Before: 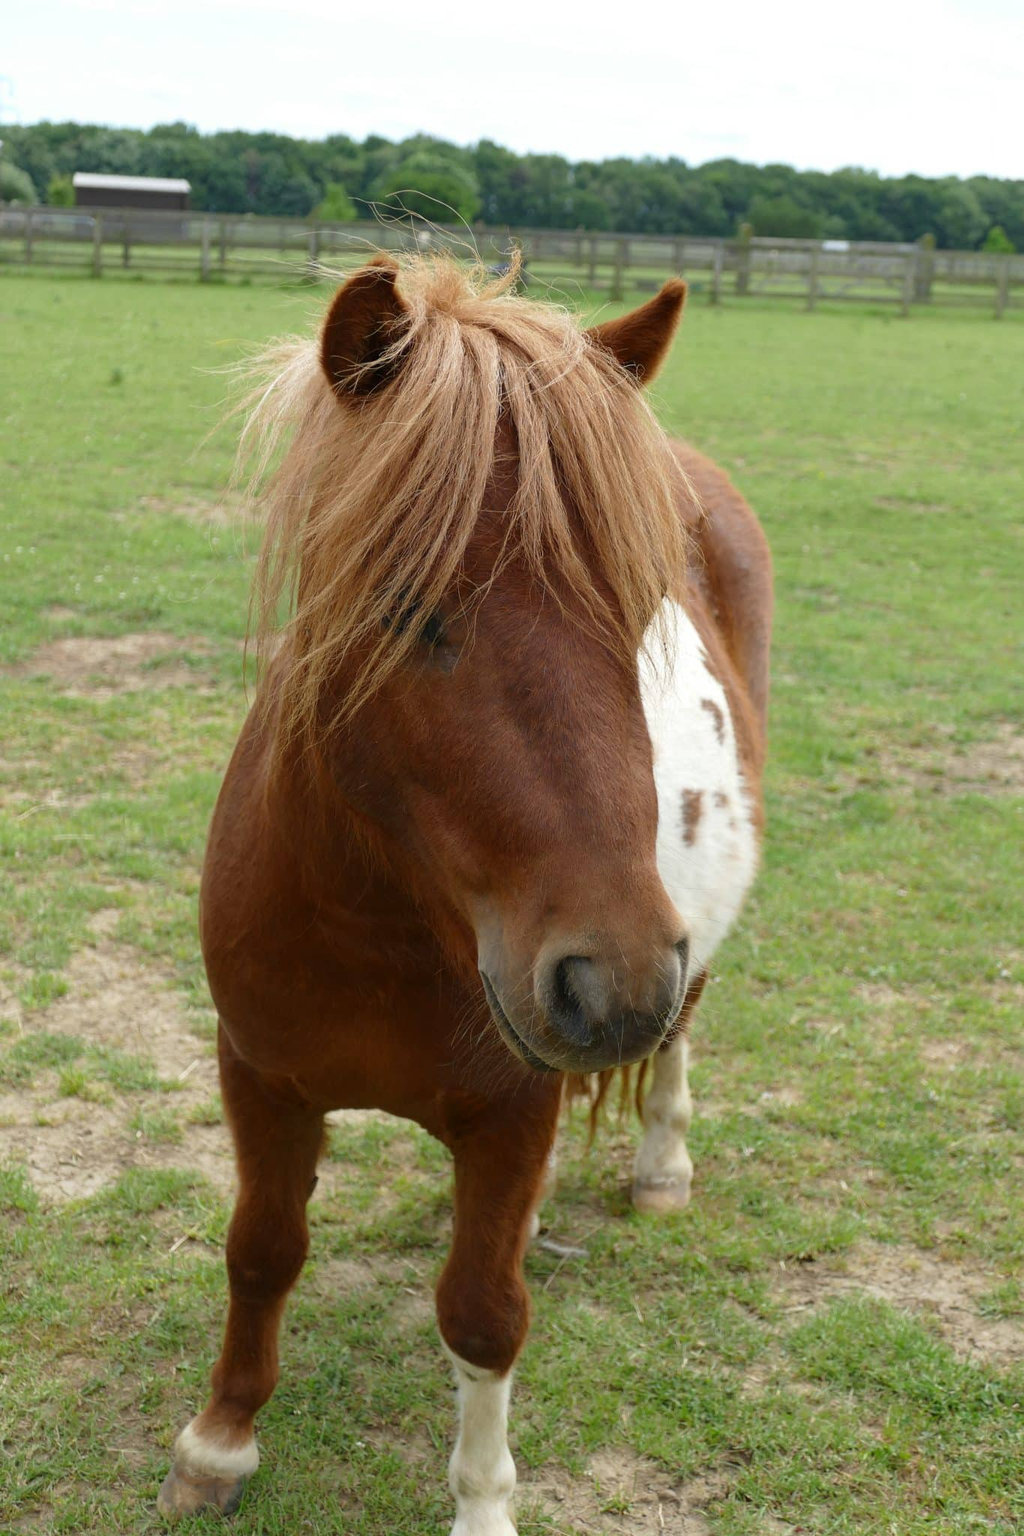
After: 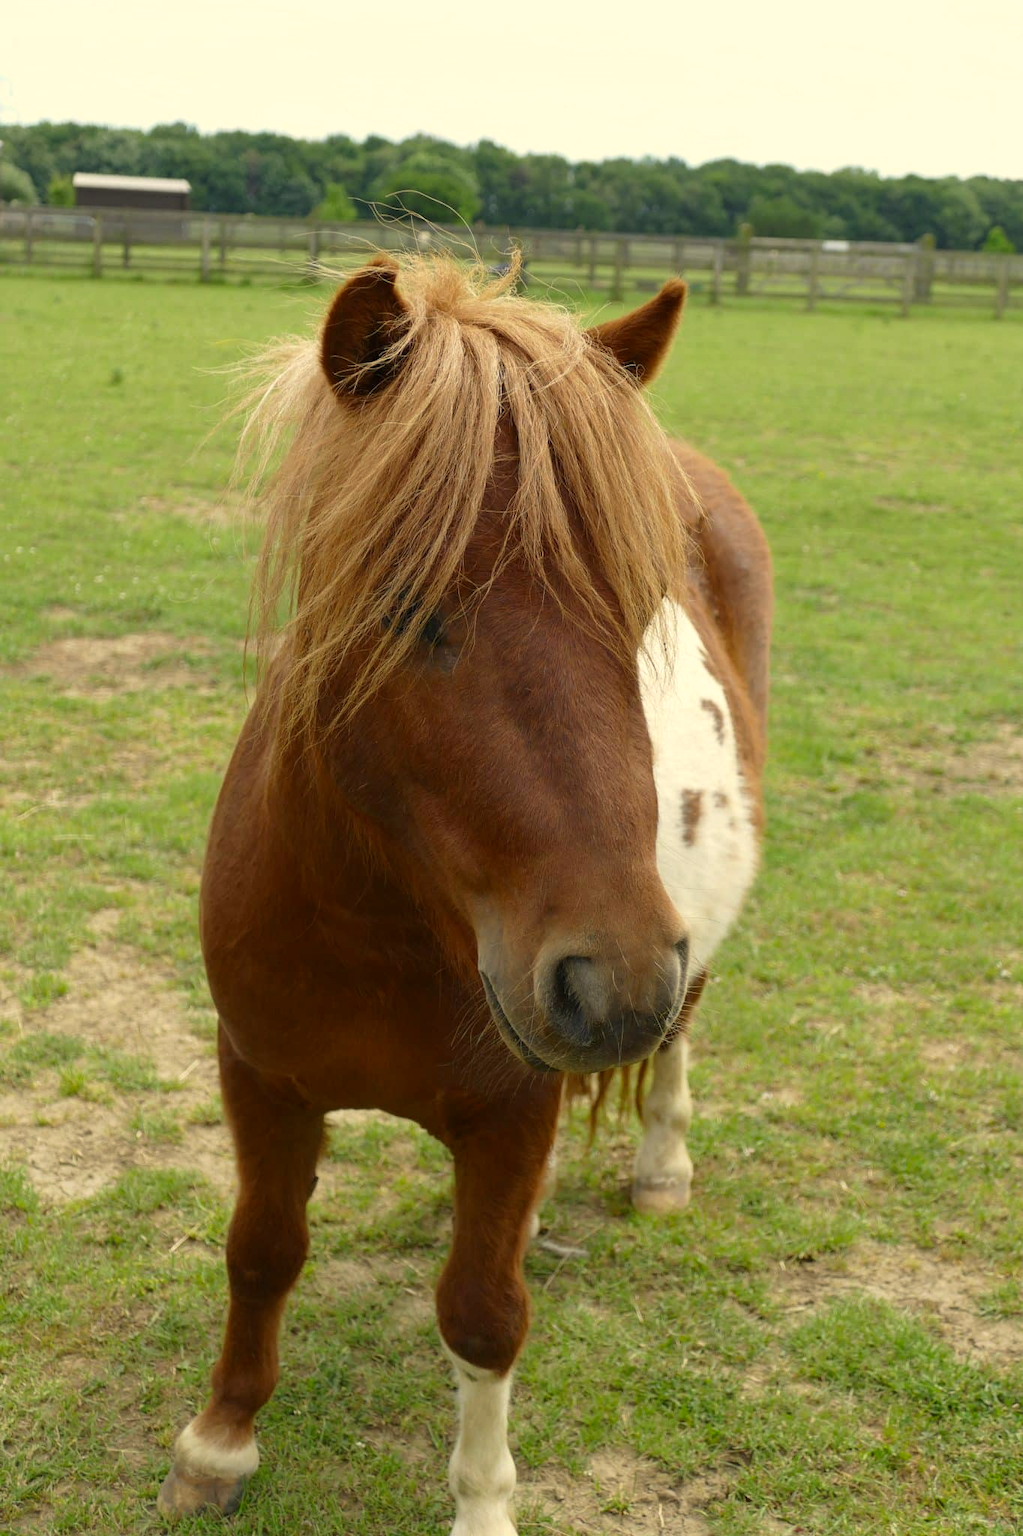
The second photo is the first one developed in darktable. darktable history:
color correction: highlights a* 1.47, highlights b* 17.41
